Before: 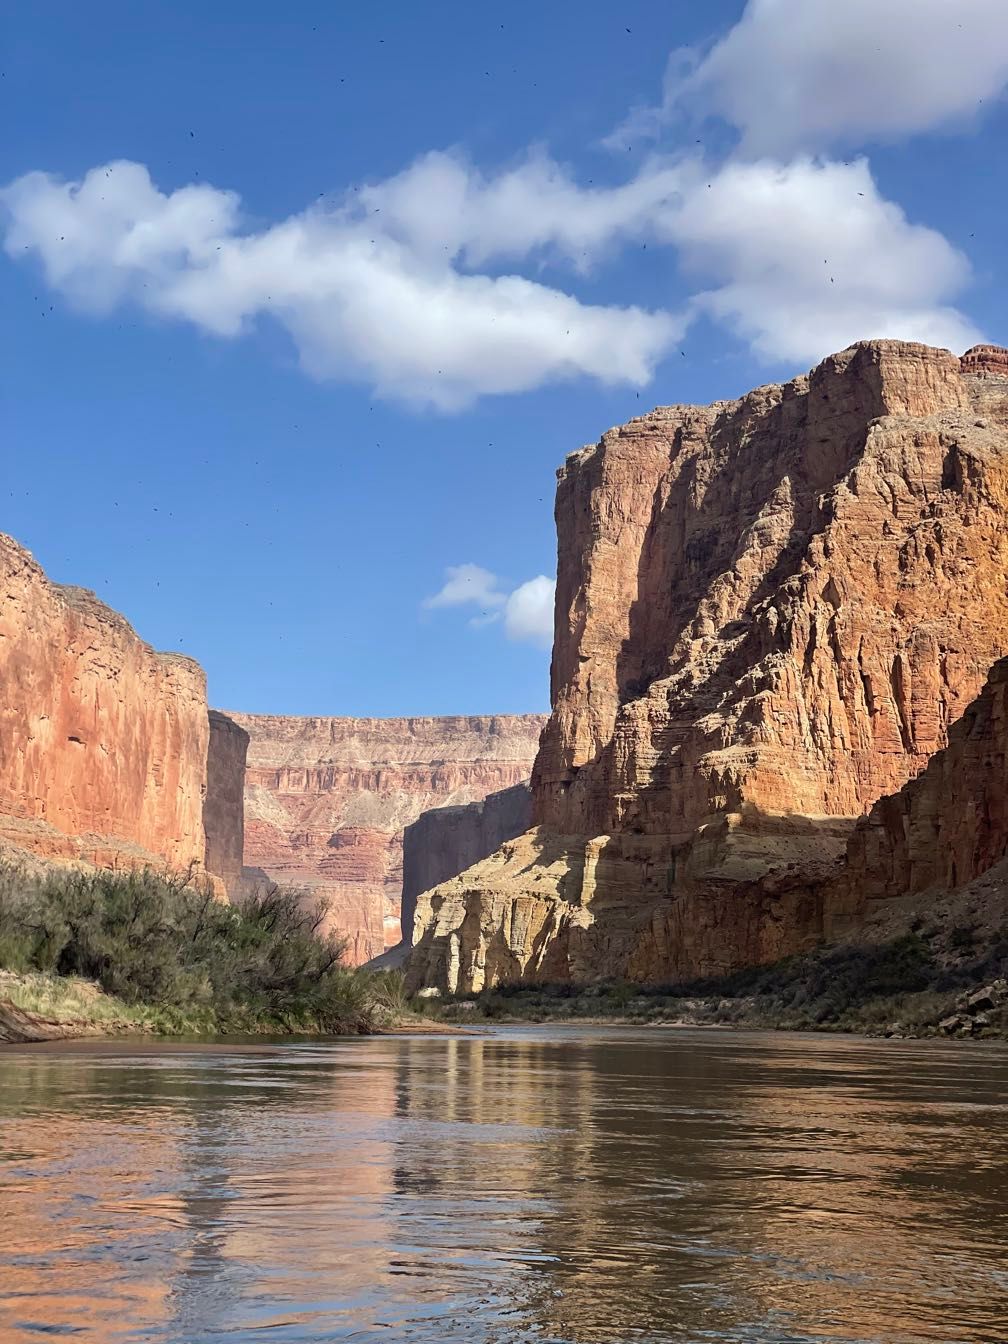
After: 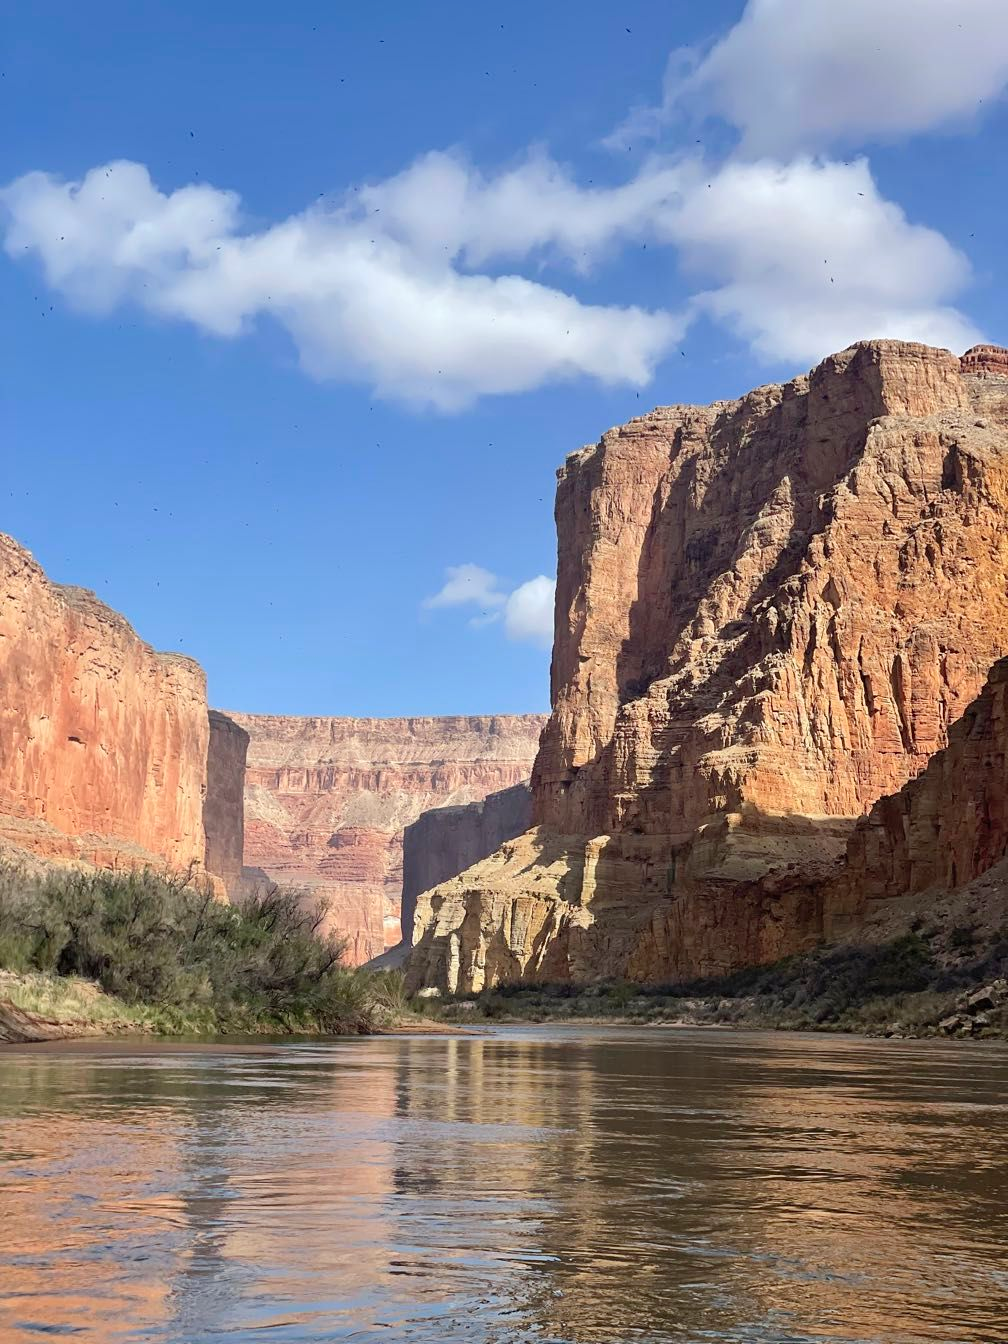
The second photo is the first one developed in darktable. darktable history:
levels: black 0.028%, levels [0, 0.478, 1]
